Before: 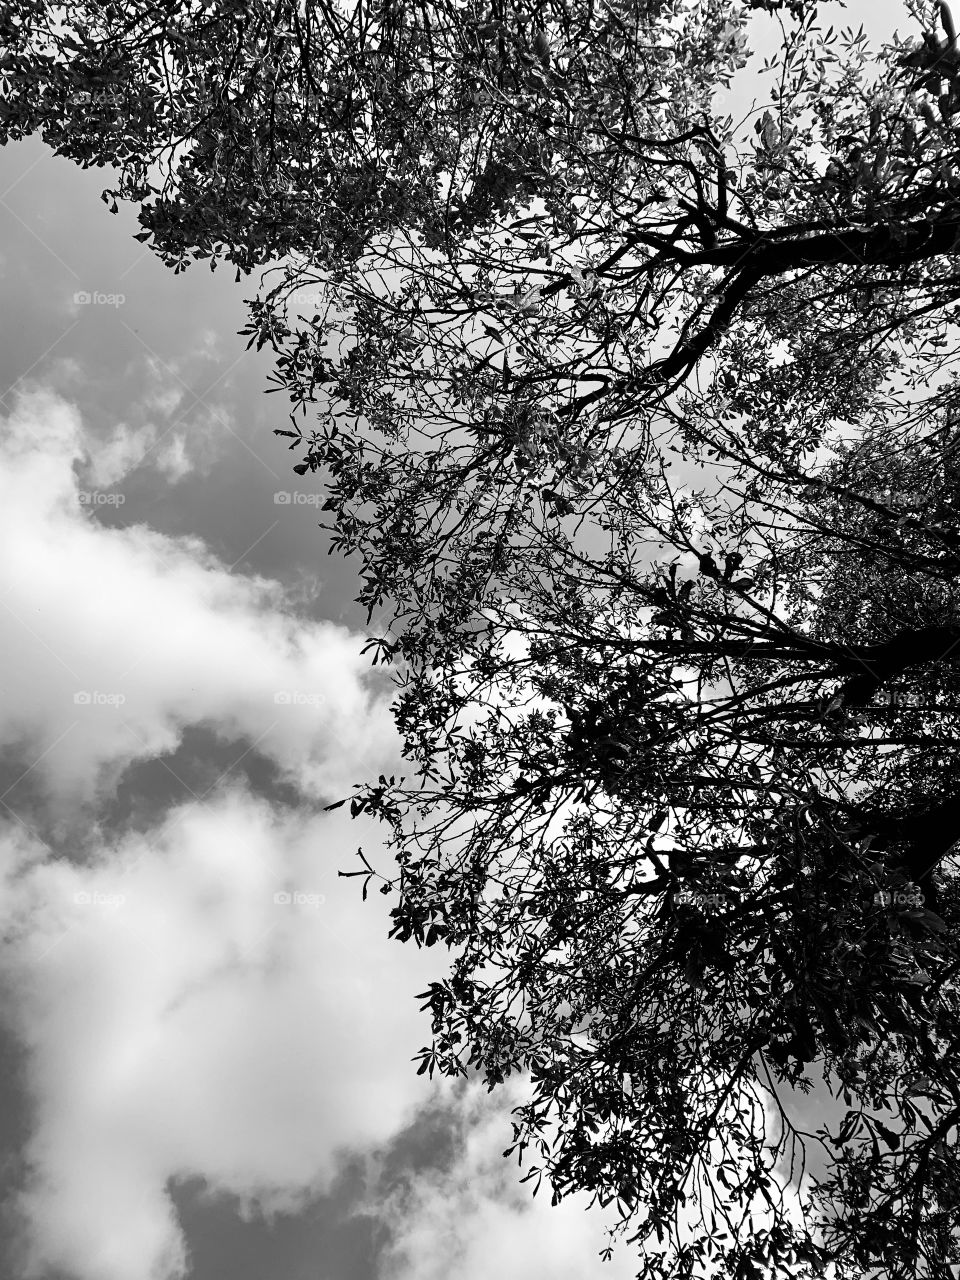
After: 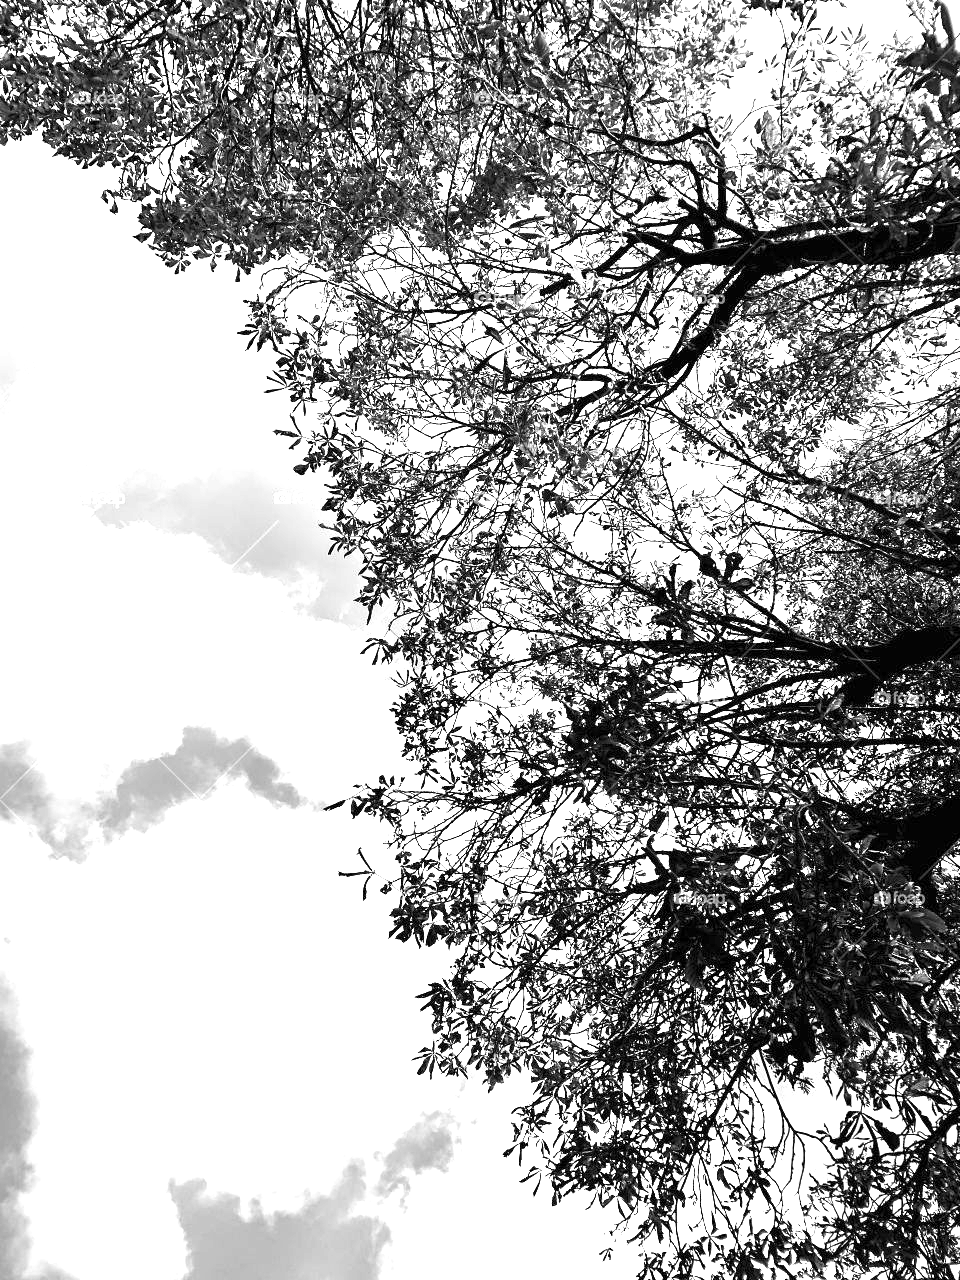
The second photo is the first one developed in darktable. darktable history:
exposure: exposure 2.01 EV, compensate highlight preservation false
